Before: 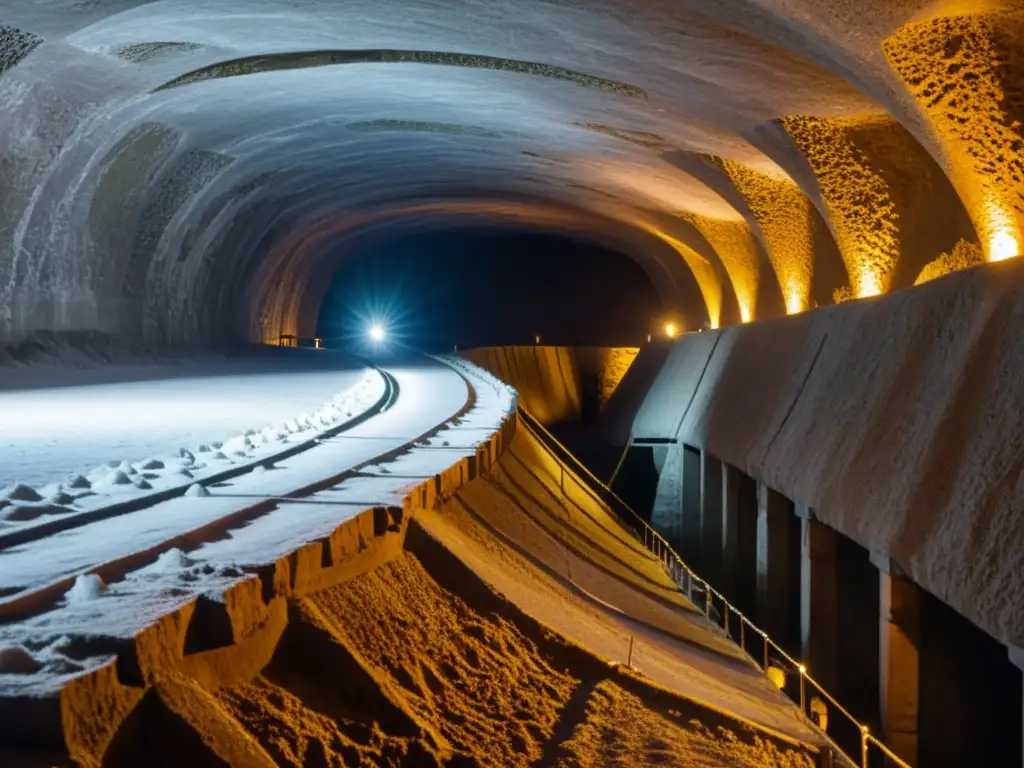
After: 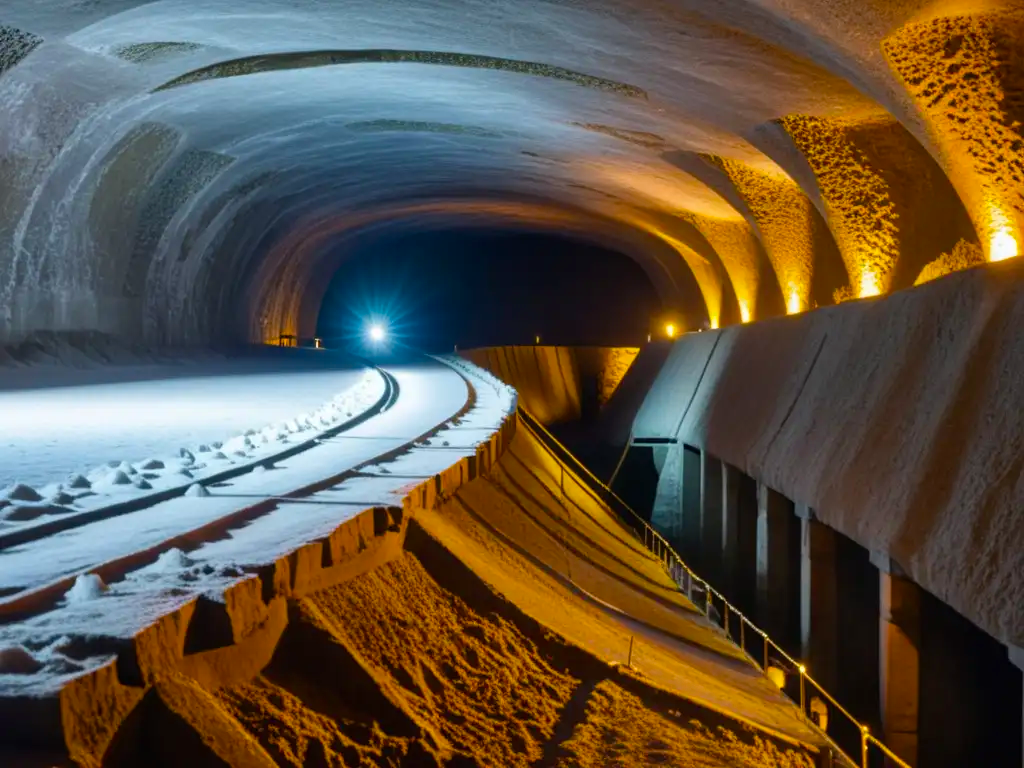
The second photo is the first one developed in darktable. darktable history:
exposure: compensate highlight preservation false
color balance rgb: perceptual saturation grading › global saturation 30.164%, global vibrance 9.974%
